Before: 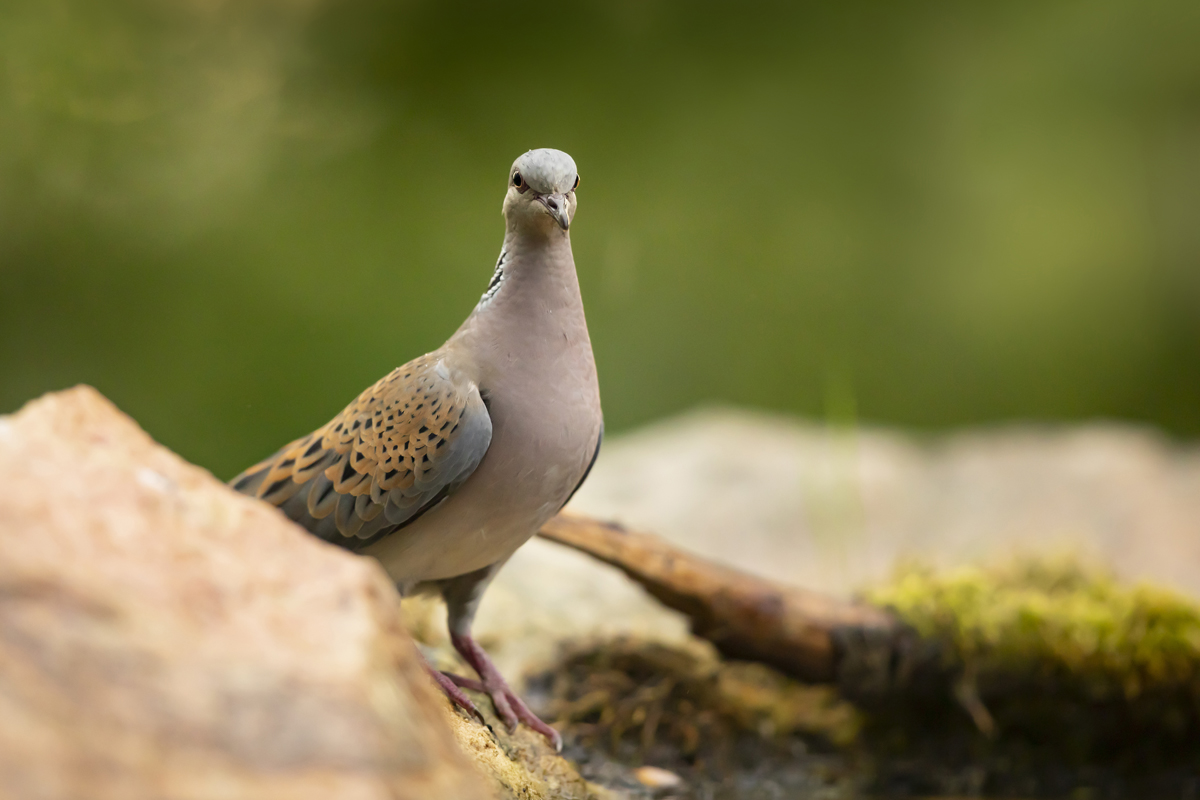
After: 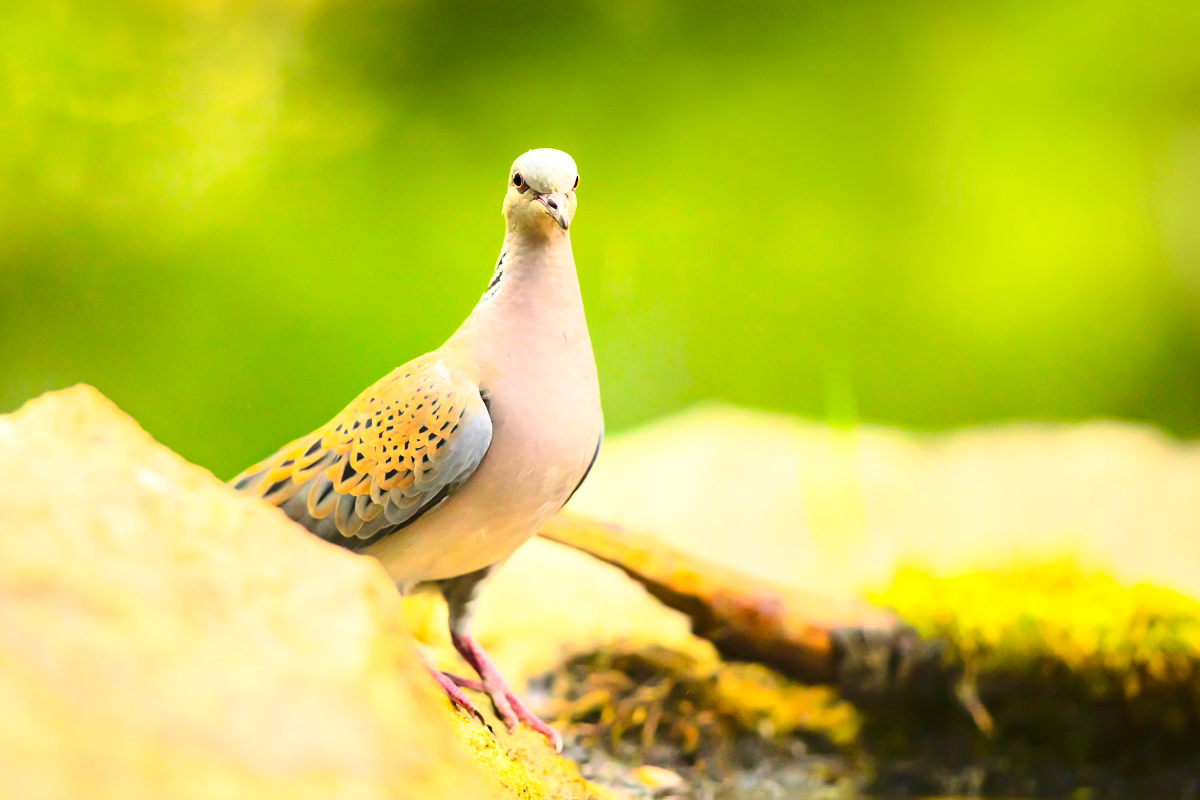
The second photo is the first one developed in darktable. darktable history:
exposure: black level correction 0, exposure 0.498 EV, compensate highlight preservation false
contrast brightness saturation: contrast 0.196, brightness 0.197, saturation 0.807
base curve: curves: ch0 [(0, 0) (0.028, 0.03) (0.121, 0.232) (0.46, 0.748) (0.859, 0.968) (1, 1)]
tone equalizer: edges refinement/feathering 500, mask exposure compensation -1.57 EV, preserve details no
